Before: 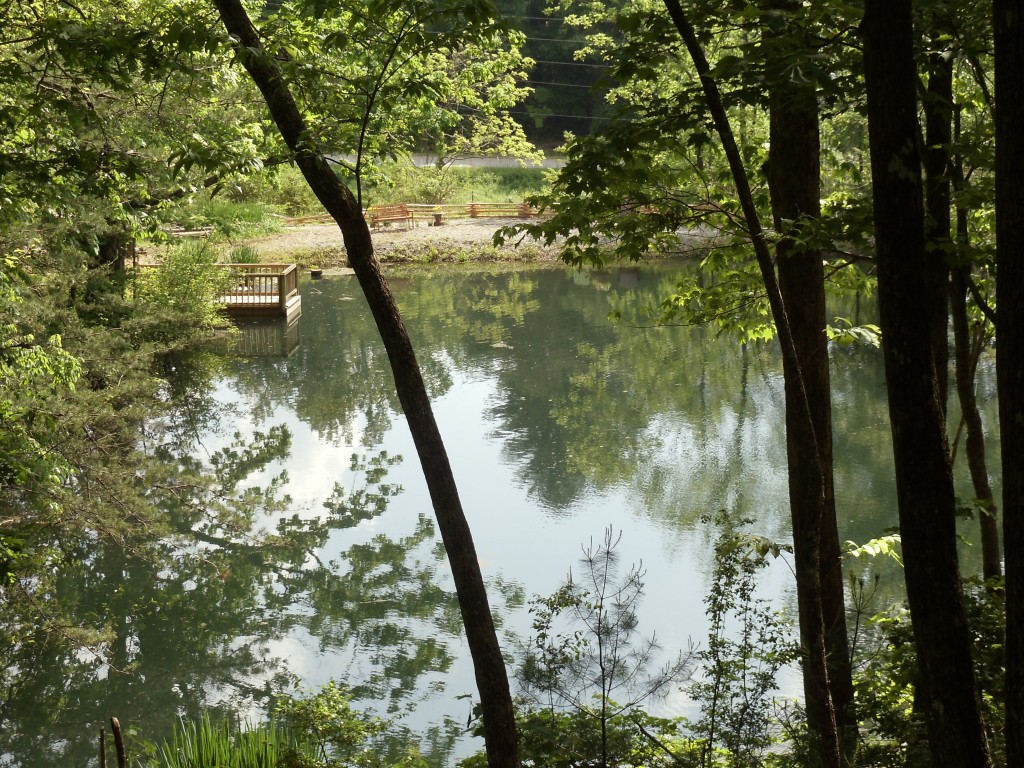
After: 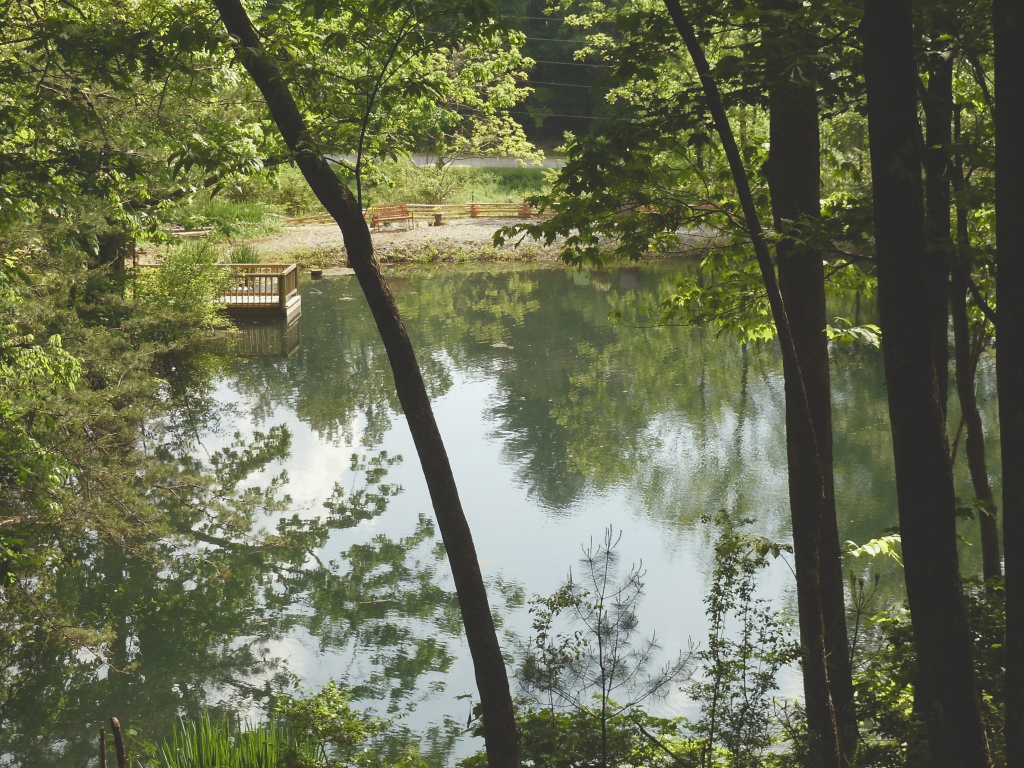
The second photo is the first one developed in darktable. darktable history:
exposure: black level correction -0.025, exposure -0.117 EV, compensate highlight preservation false
color balance rgb: perceptual saturation grading › global saturation 20%, perceptual saturation grading › highlights -25%, perceptual saturation grading › shadows 25%
